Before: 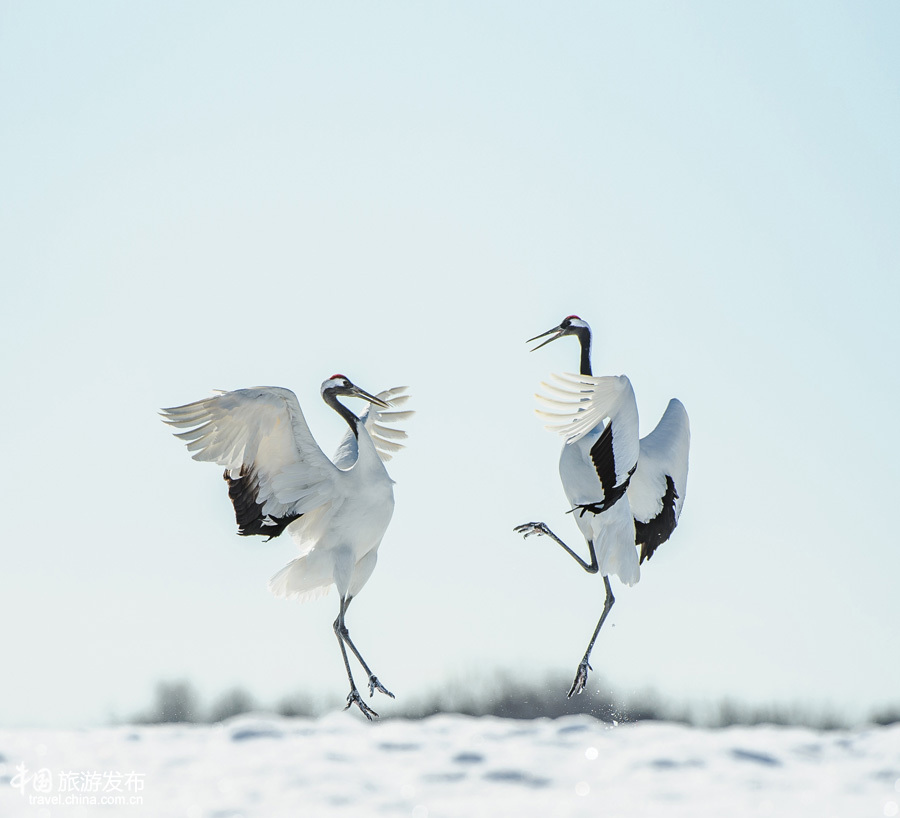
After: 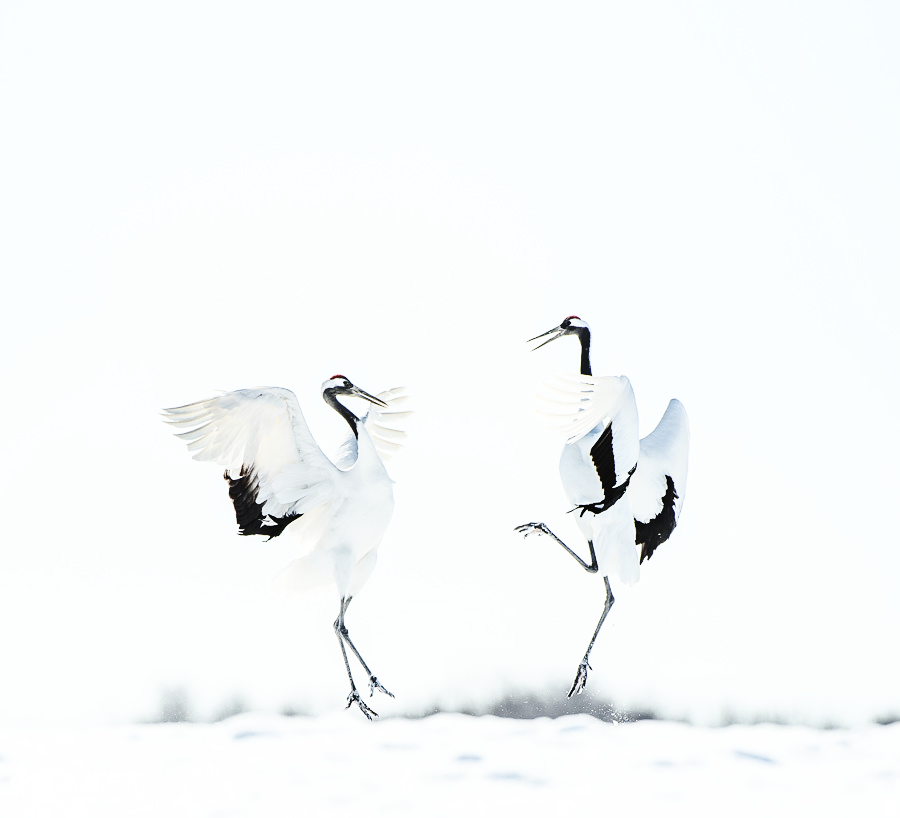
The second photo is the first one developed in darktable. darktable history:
base curve: curves: ch0 [(0, 0) (0.032, 0.037) (0.105, 0.228) (0.435, 0.76) (0.856, 0.983) (1, 1)], preserve colors none
contrast brightness saturation: contrast 0.249, saturation -0.316
